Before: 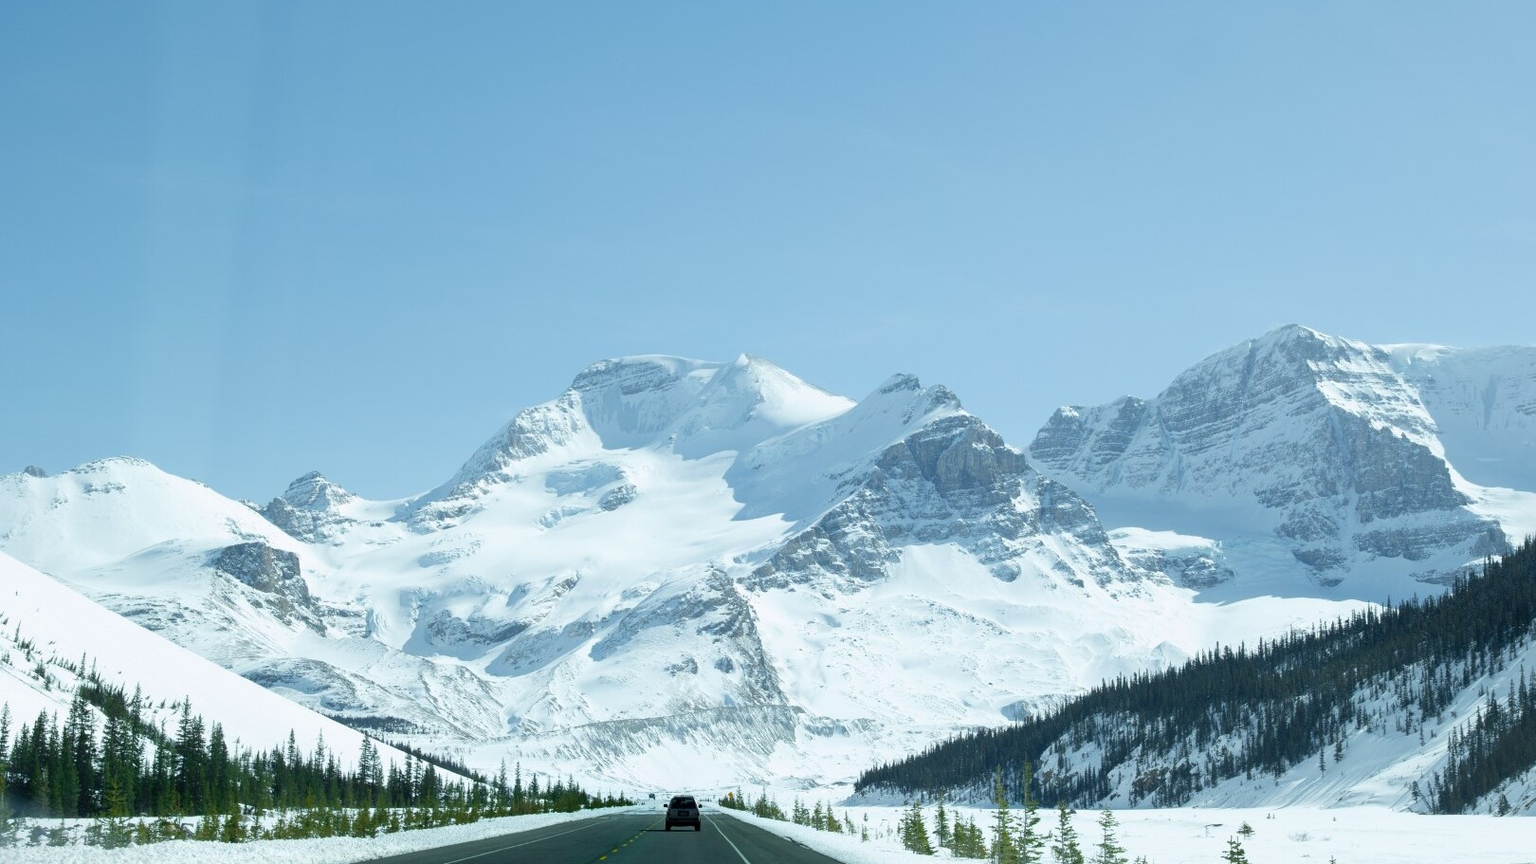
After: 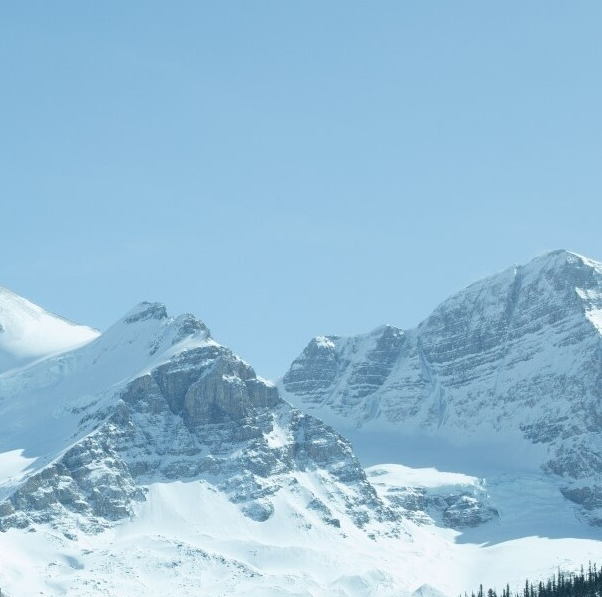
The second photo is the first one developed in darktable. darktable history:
crop and rotate: left 49.623%, top 10.152%, right 13.169%, bottom 24.311%
contrast equalizer: octaves 7, y [[0.5 ×6], [0.5 ×6], [0.5, 0.5, 0.501, 0.545, 0.707, 0.863], [0 ×6], [0 ×6]]
